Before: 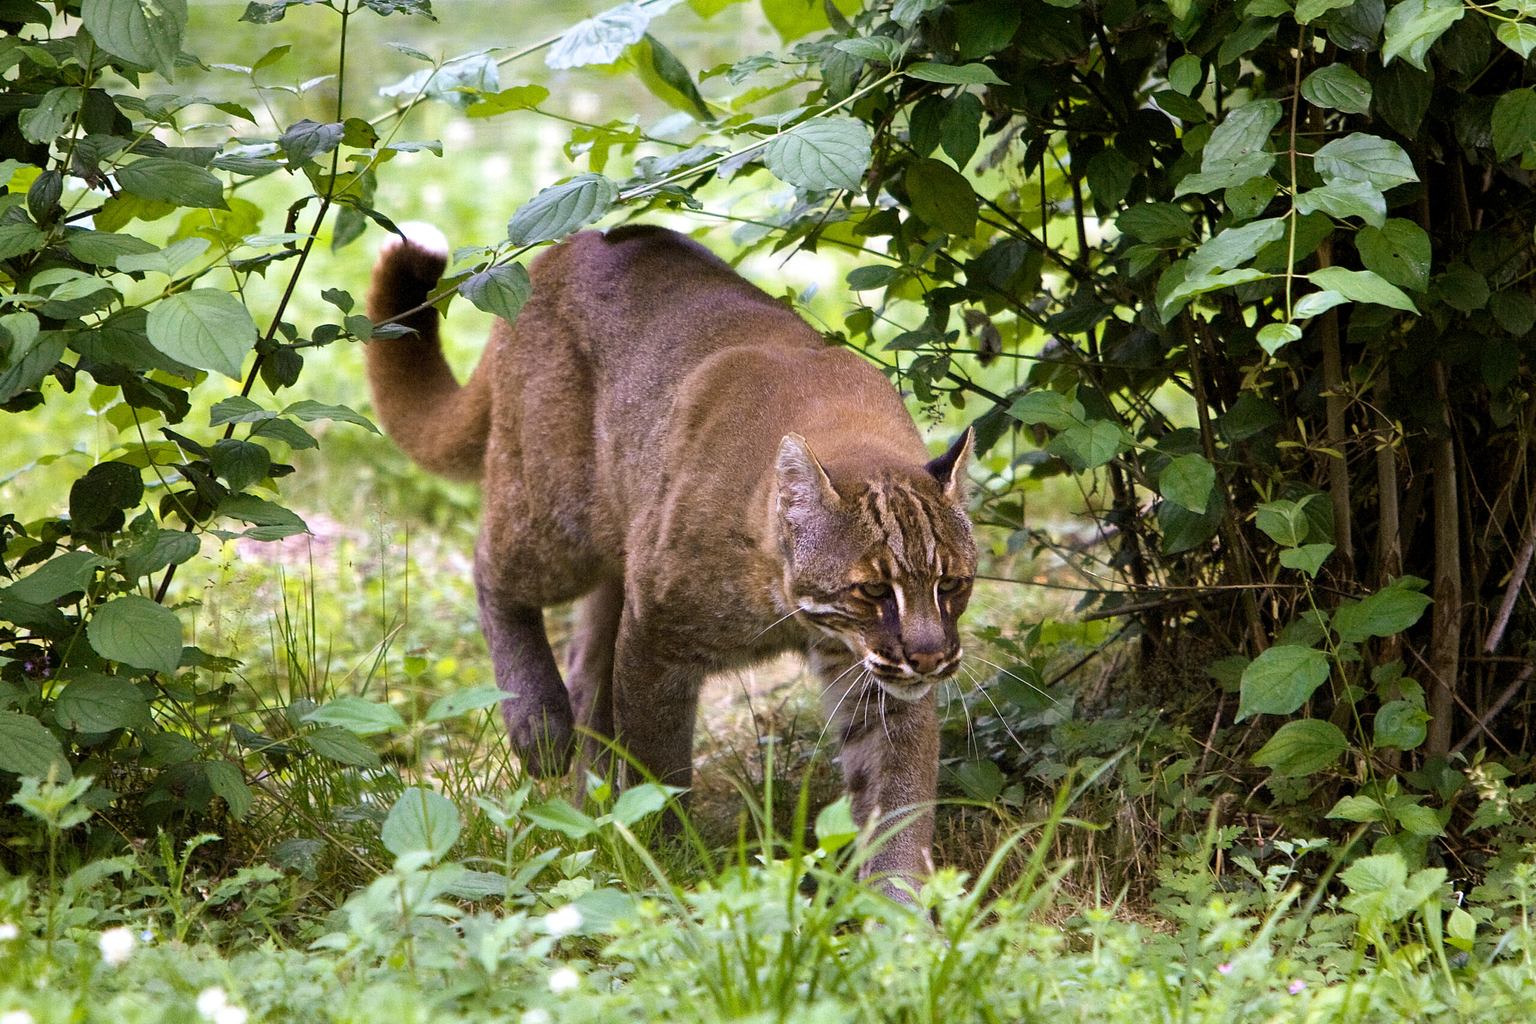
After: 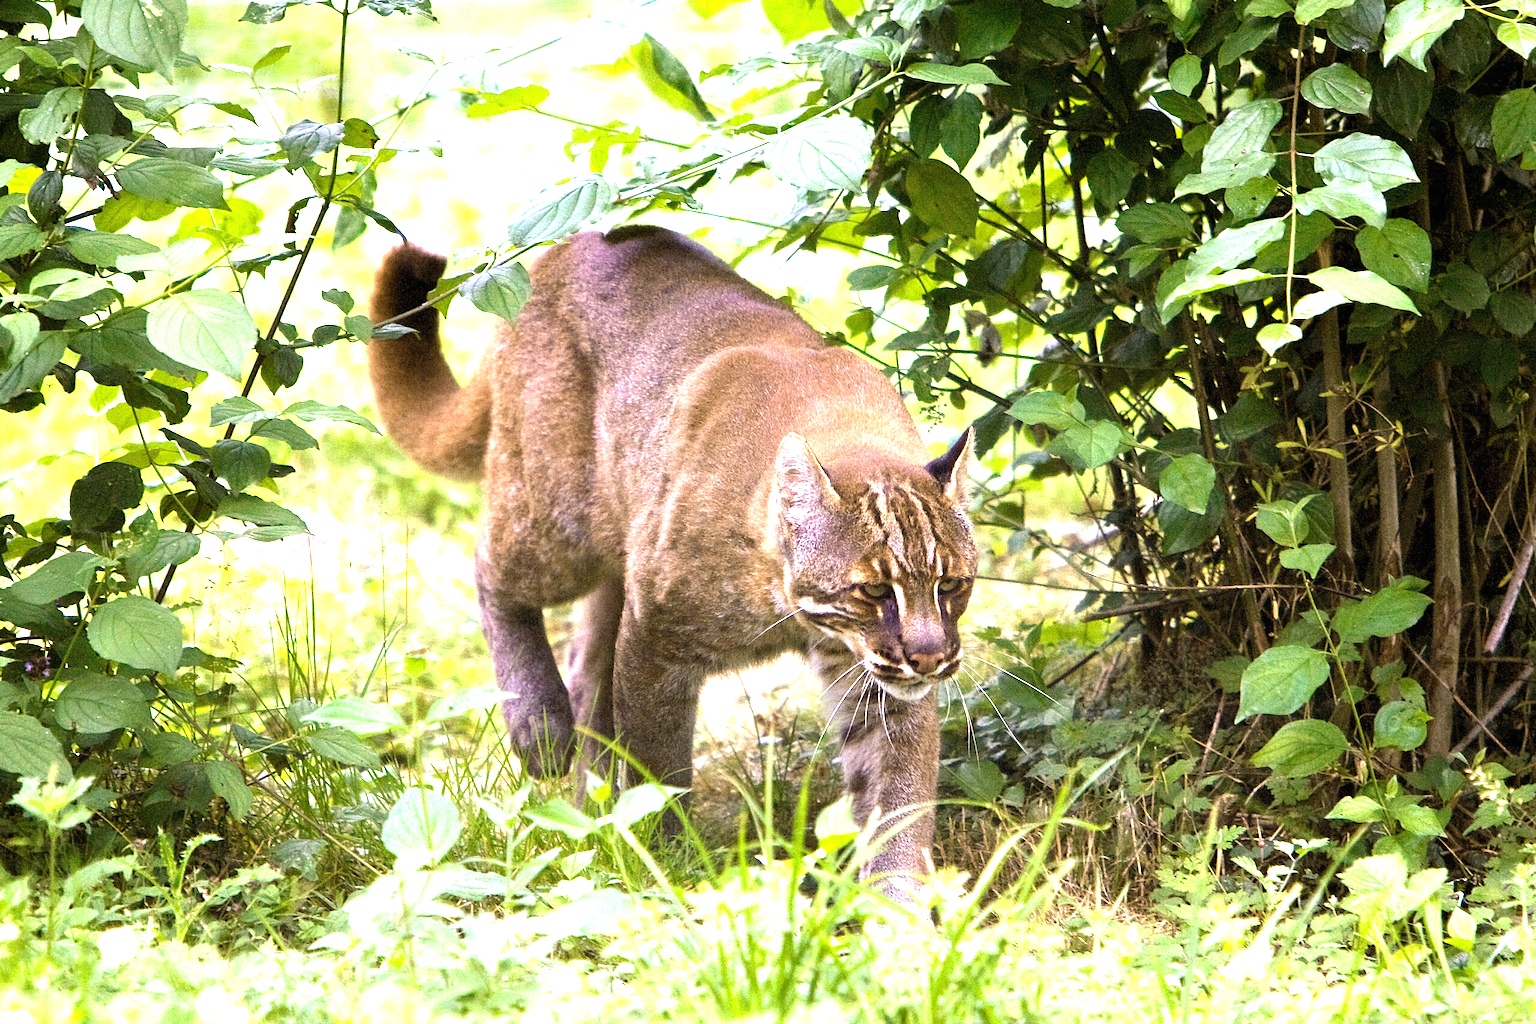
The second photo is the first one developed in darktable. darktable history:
exposure: black level correction 0, exposure 1.485 EV, compensate exposure bias true, compensate highlight preservation false
